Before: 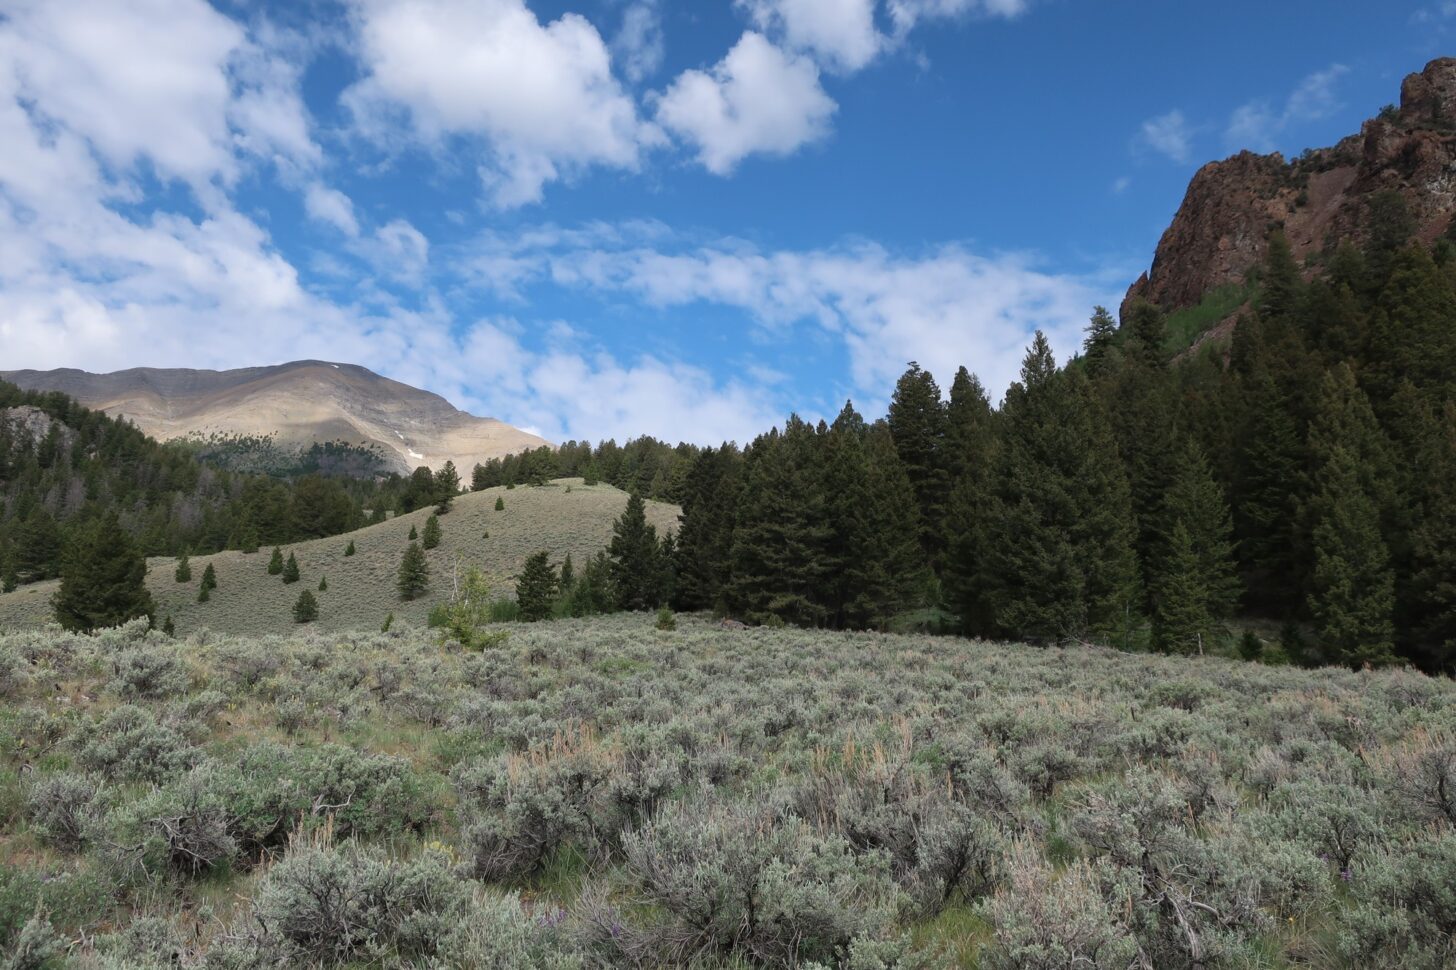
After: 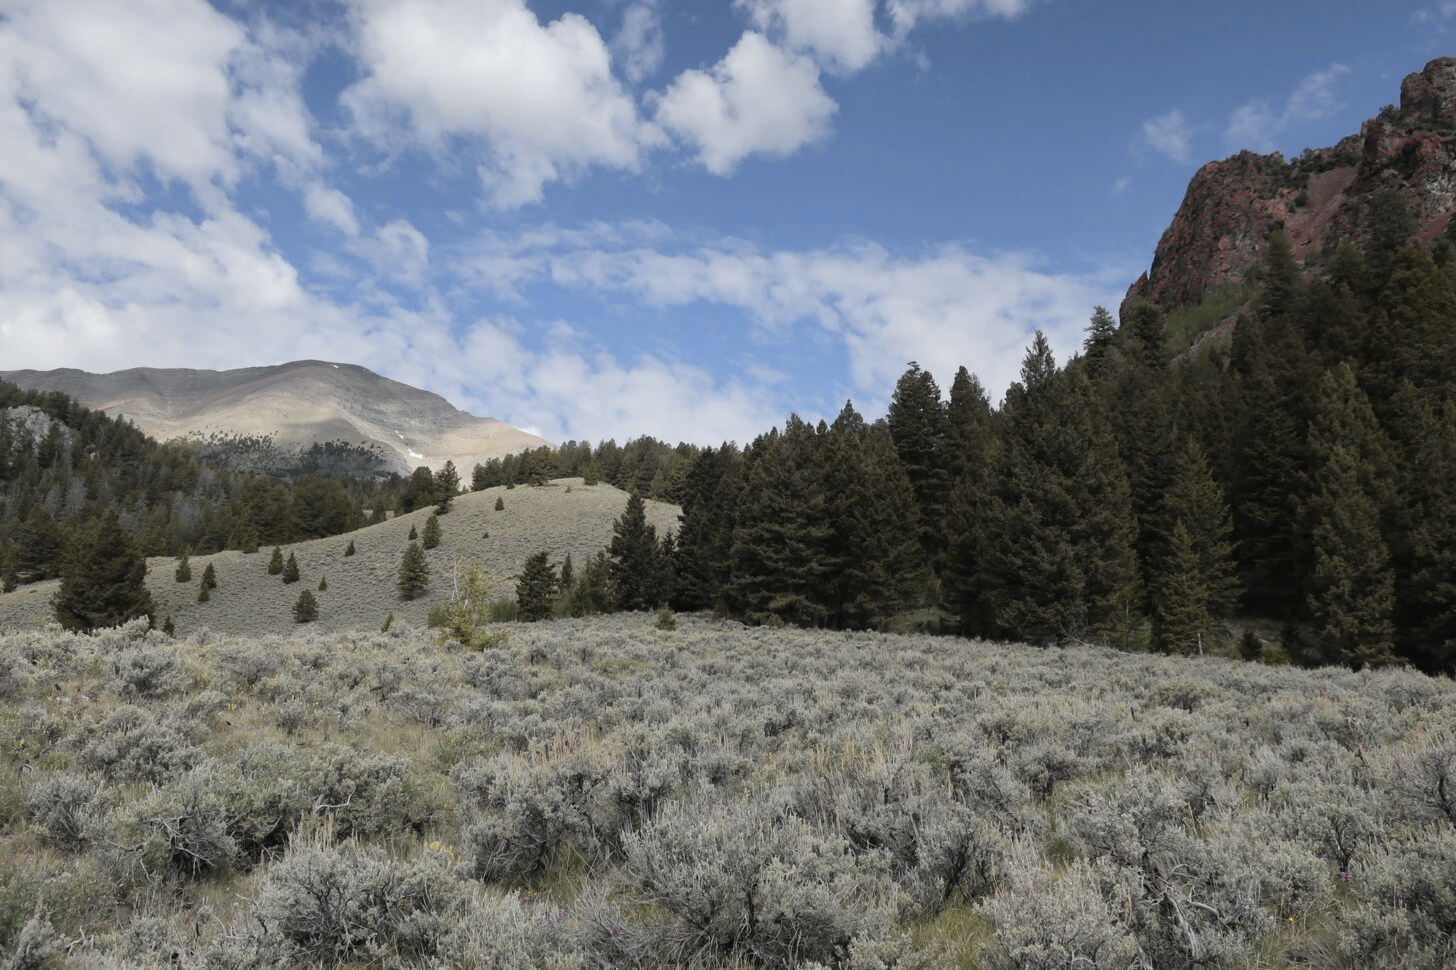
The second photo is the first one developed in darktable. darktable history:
tone curve: curves: ch0 [(0, 0.012) (0.036, 0.035) (0.274, 0.288) (0.504, 0.536) (0.844, 0.84) (1, 0.983)]; ch1 [(0, 0) (0.389, 0.403) (0.462, 0.486) (0.499, 0.498) (0.511, 0.502) (0.536, 0.547) (0.567, 0.588) (0.626, 0.645) (0.749, 0.781) (1, 1)]; ch2 [(0, 0) (0.457, 0.486) (0.5, 0.5) (0.56, 0.551) (0.615, 0.607) (0.704, 0.732) (1, 1)], color space Lab, independent channels, preserve colors none
